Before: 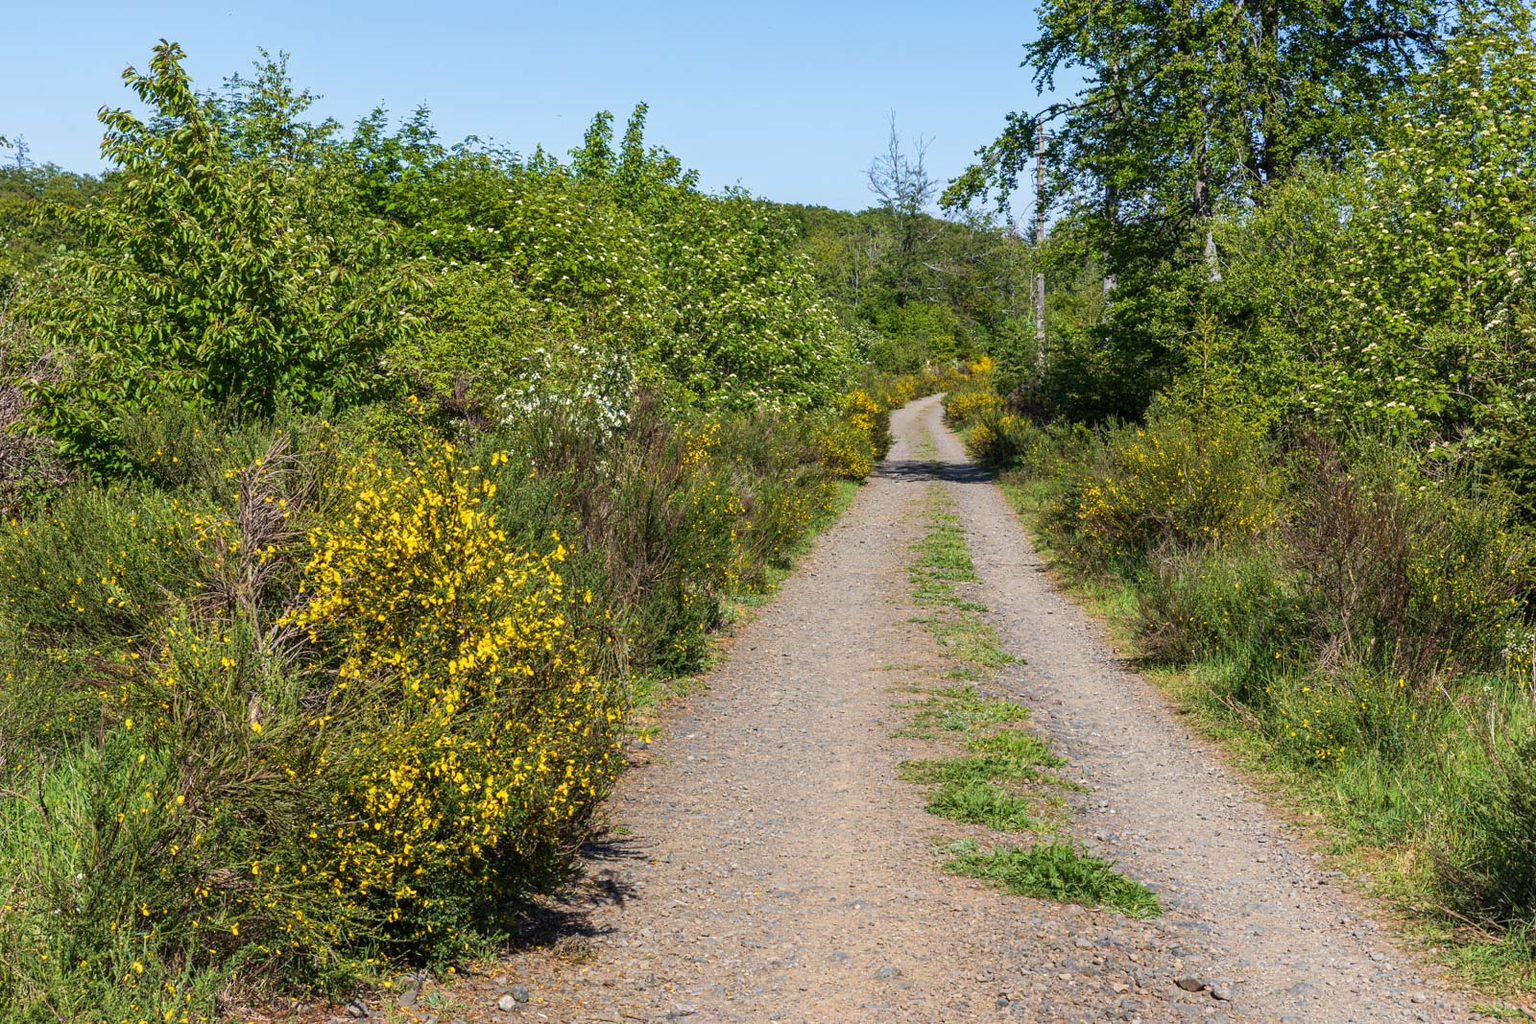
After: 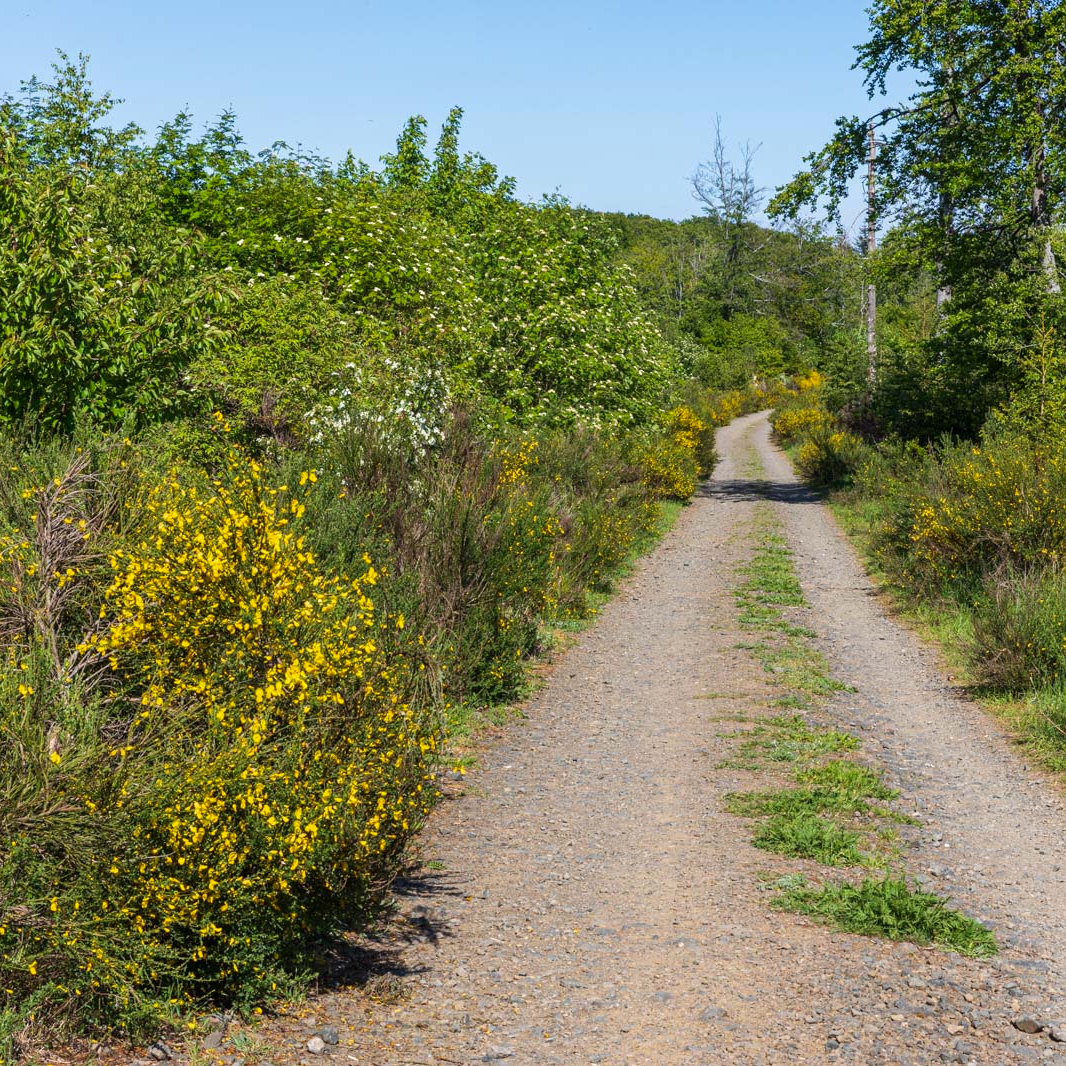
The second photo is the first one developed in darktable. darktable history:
crop and rotate: left 13.342%, right 19.991%
vibrance: on, module defaults
